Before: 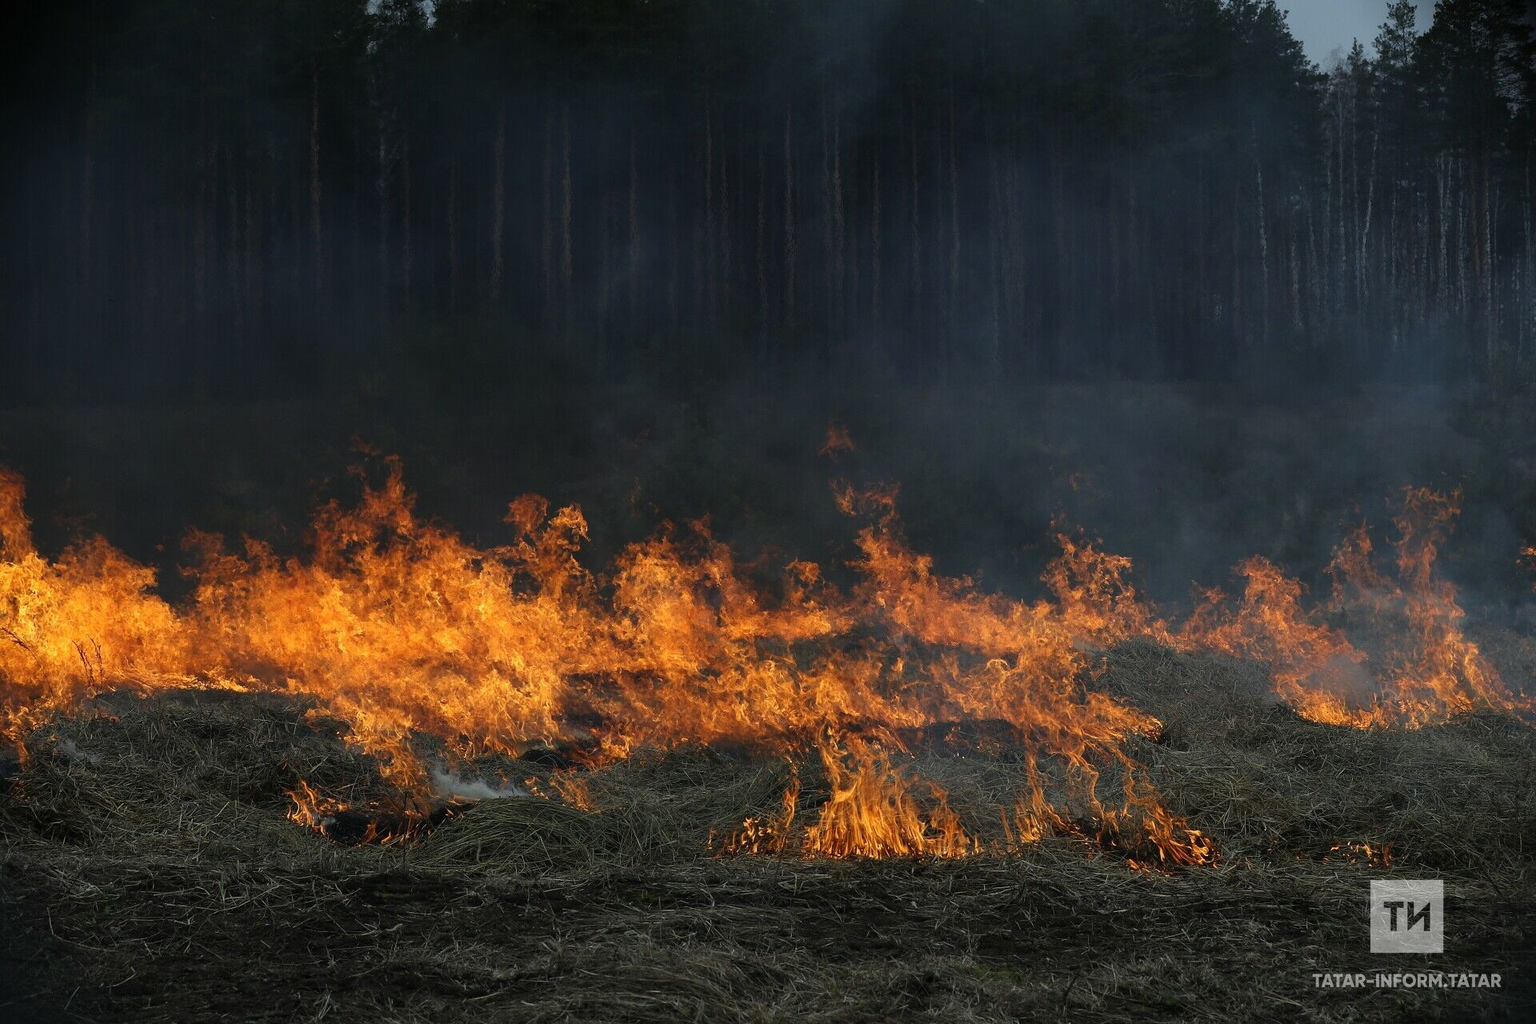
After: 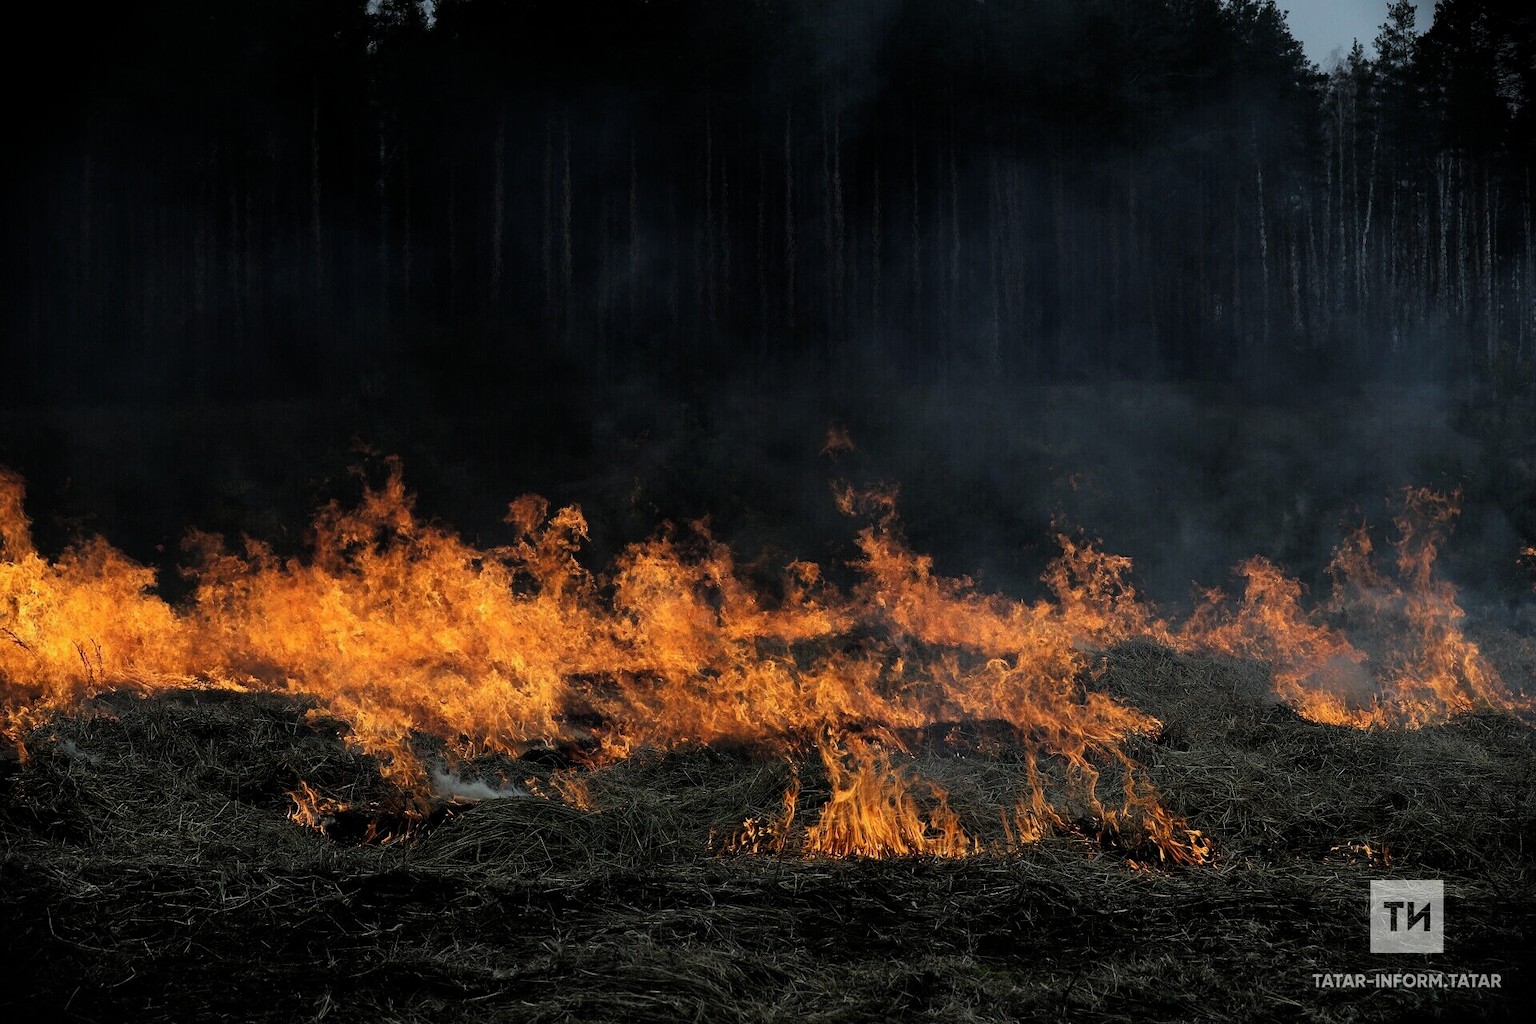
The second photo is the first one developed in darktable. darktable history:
filmic rgb: middle gray luminance 12.53%, black relative exposure -10.08 EV, white relative exposure 3.47 EV, target black luminance 0%, hardness 5.76, latitude 44.74%, contrast 1.222, highlights saturation mix 6.5%, shadows ↔ highlights balance 27.53%
